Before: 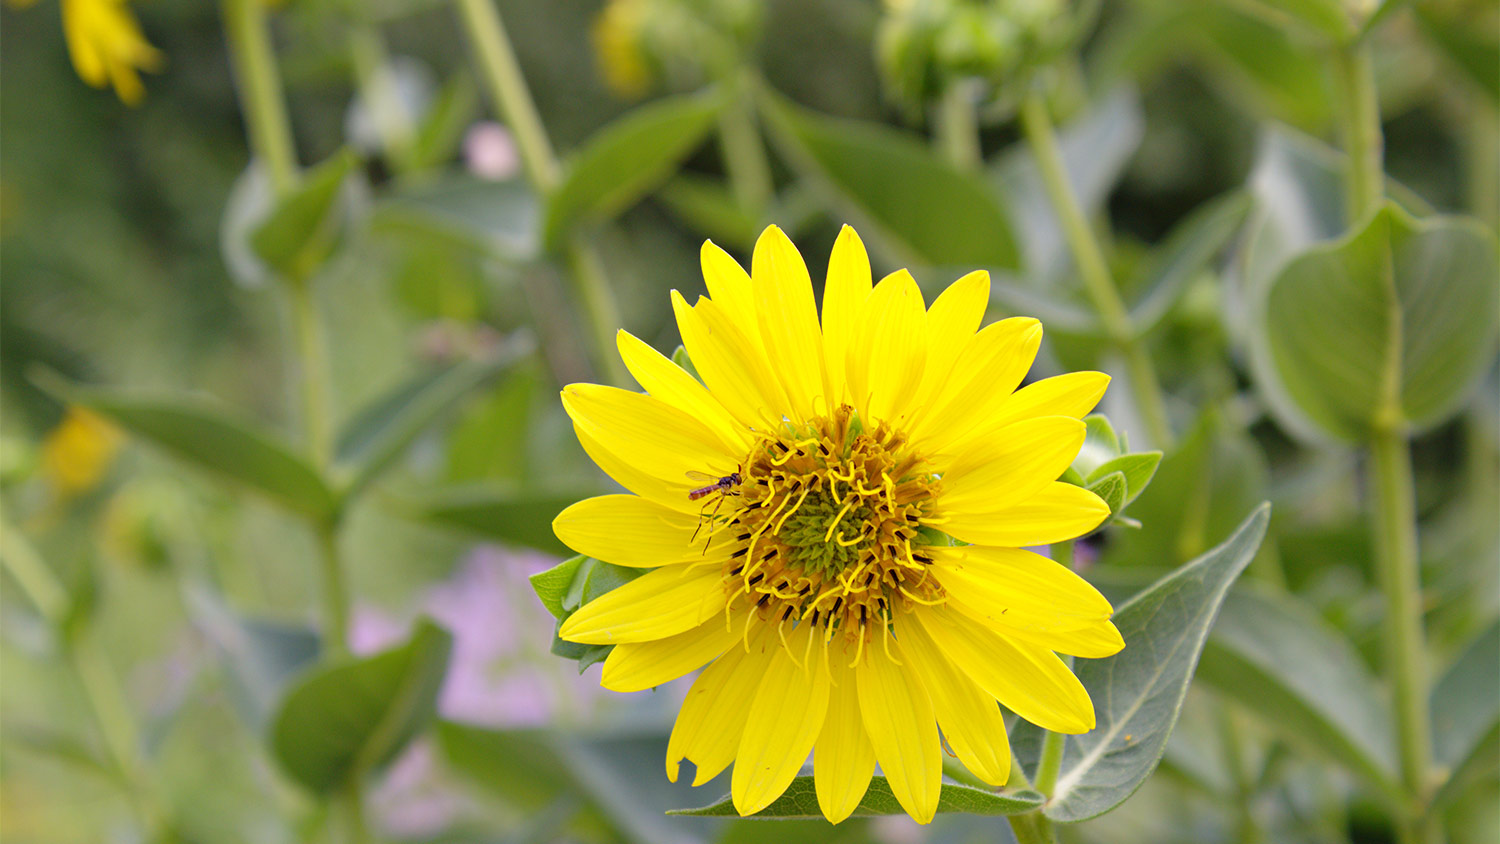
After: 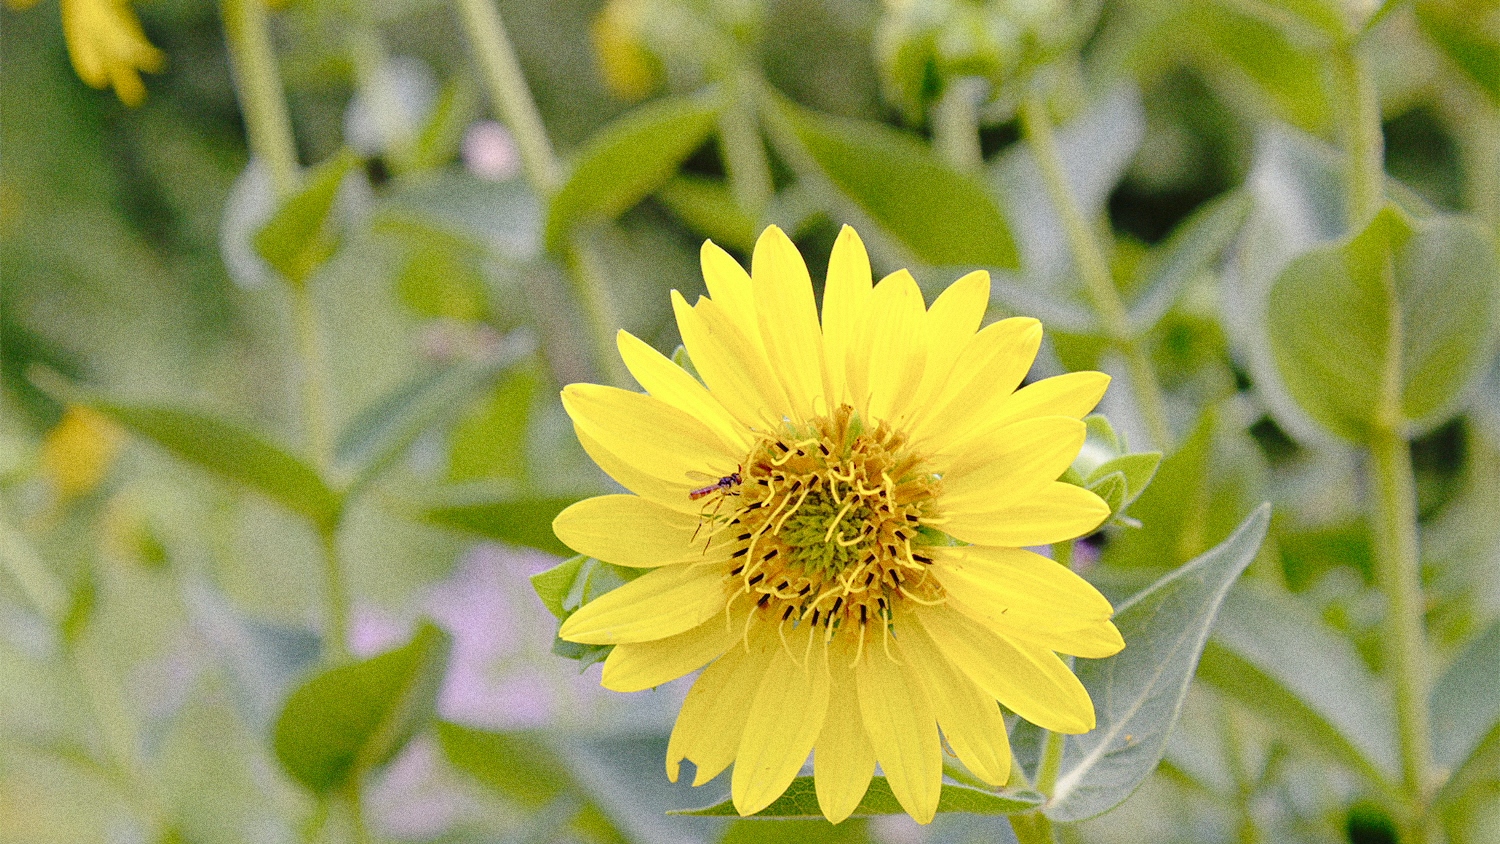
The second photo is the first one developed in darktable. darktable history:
grain: coarseness 0.09 ISO, strength 40%
tone curve: curves: ch0 [(0, 0) (0.003, 0.021) (0.011, 0.021) (0.025, 0.021) (0.044, 0.033) (0.069, 0.053) (0.1, 0.08) (0.136, 0.114) (0.177, 0.171) (0.224, 0.246) (0.277, 0.332) (0.335, 0.424) (0.399, 0.496) (0.468, 0.561) (0.543, 0.627) (0.623, 0.685) (0.709, 0.741) (0.801, 0.813) (0.898, 0.902) (1, 1)], preserve colors none
